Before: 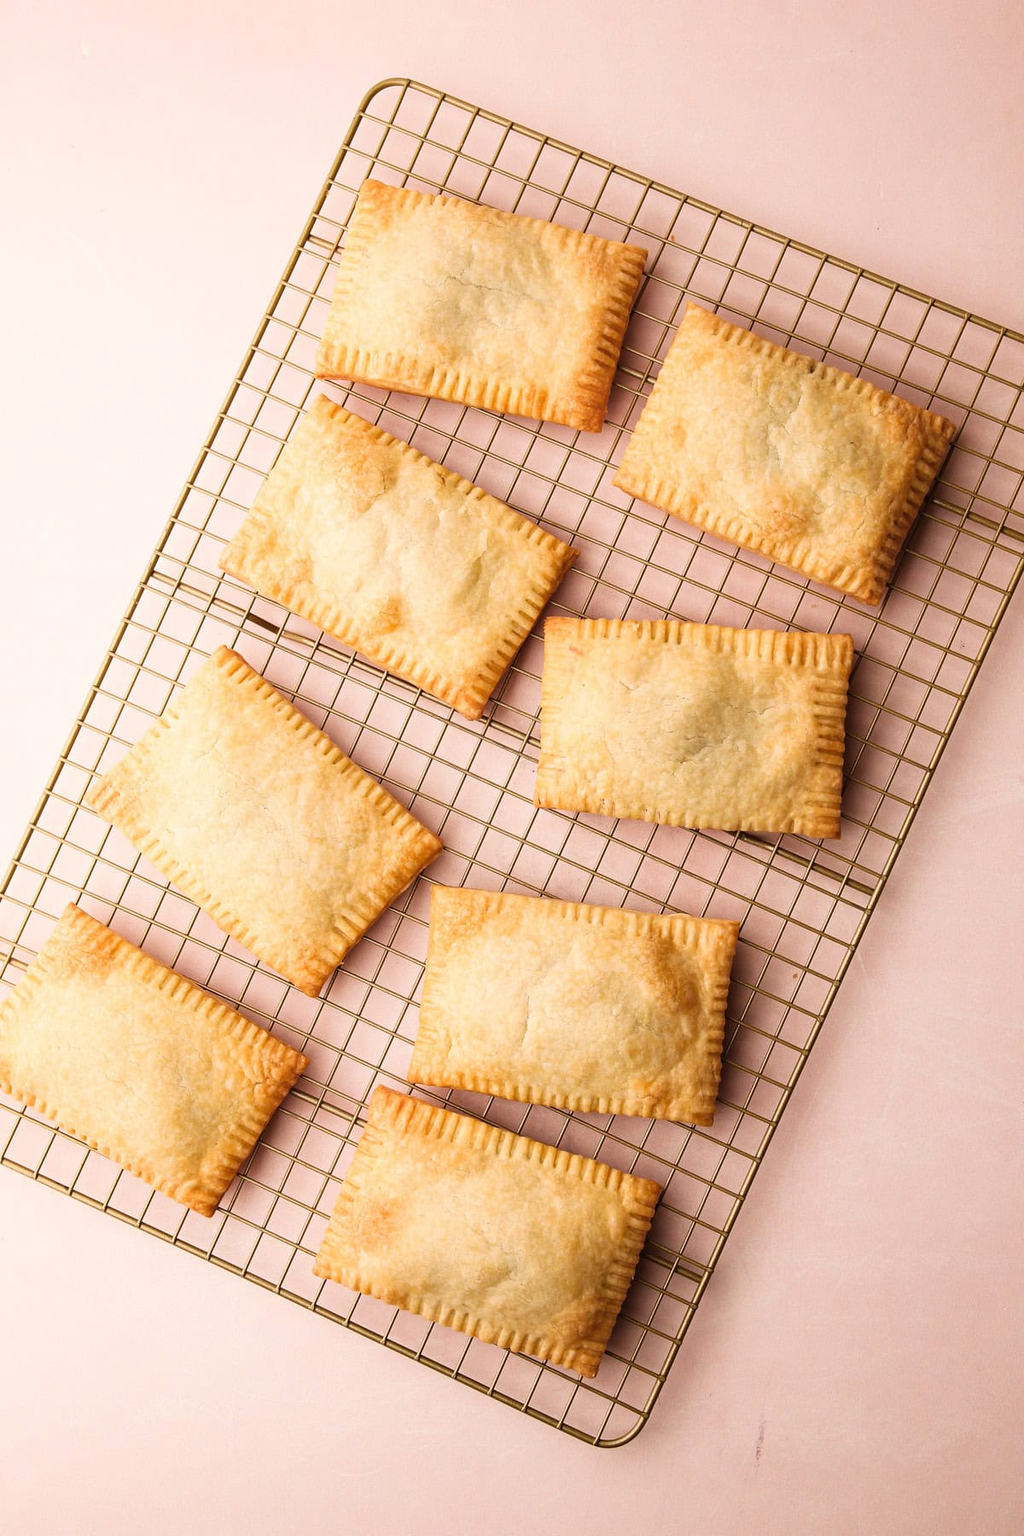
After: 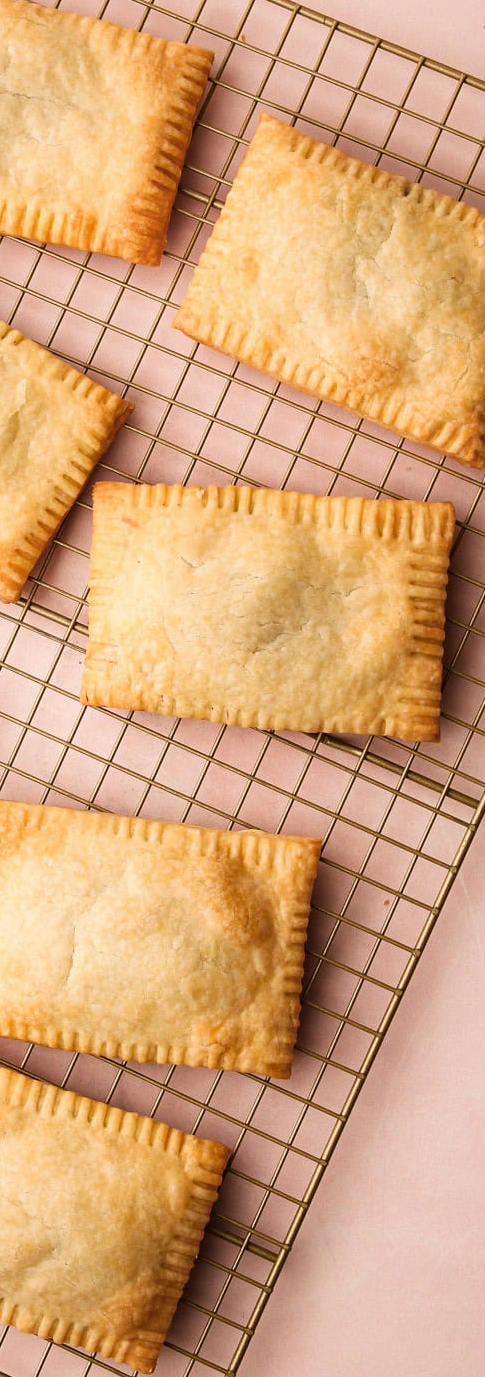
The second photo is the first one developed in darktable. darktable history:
crop: left 45.428%, top 13.391%, right 14.143%, bottom 10.098%
tone equalizer: edges refinement/feathering 500, mask exposure compensation -1.57 EV, preserve details no
